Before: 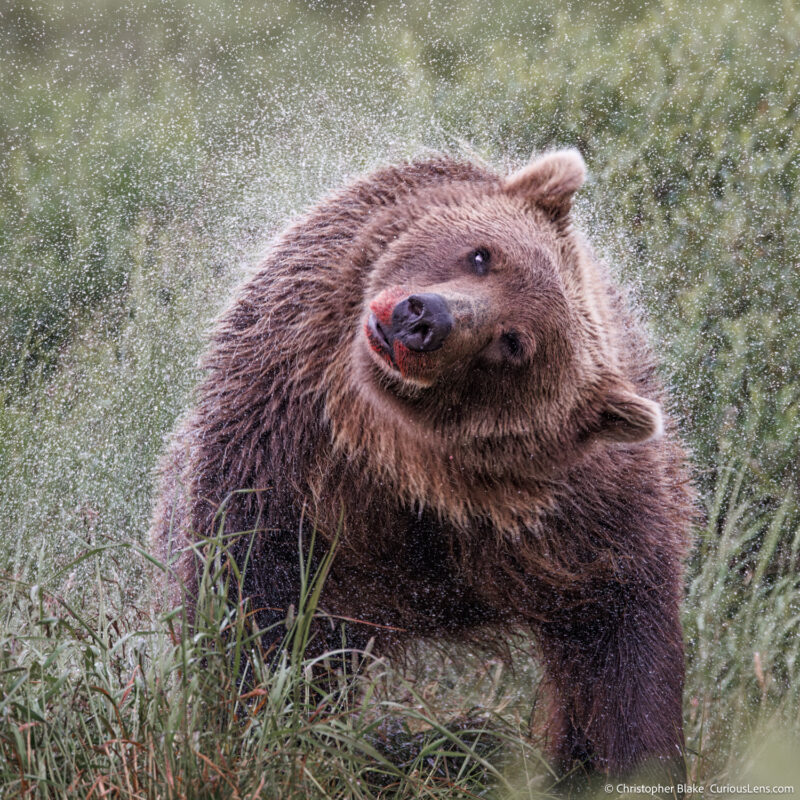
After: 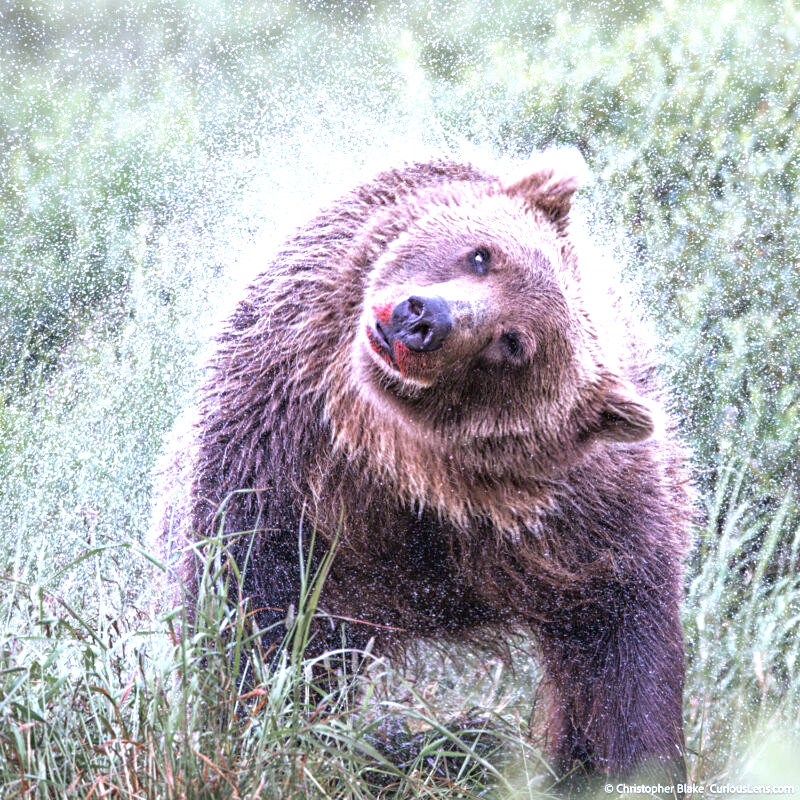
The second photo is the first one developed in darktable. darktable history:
white balance: red 0.948, green 1.02, blue 1.176
exposure: black level correction 0, exposure 1.388 EV, compensate exposure bias true, compensate highlight preservation false
